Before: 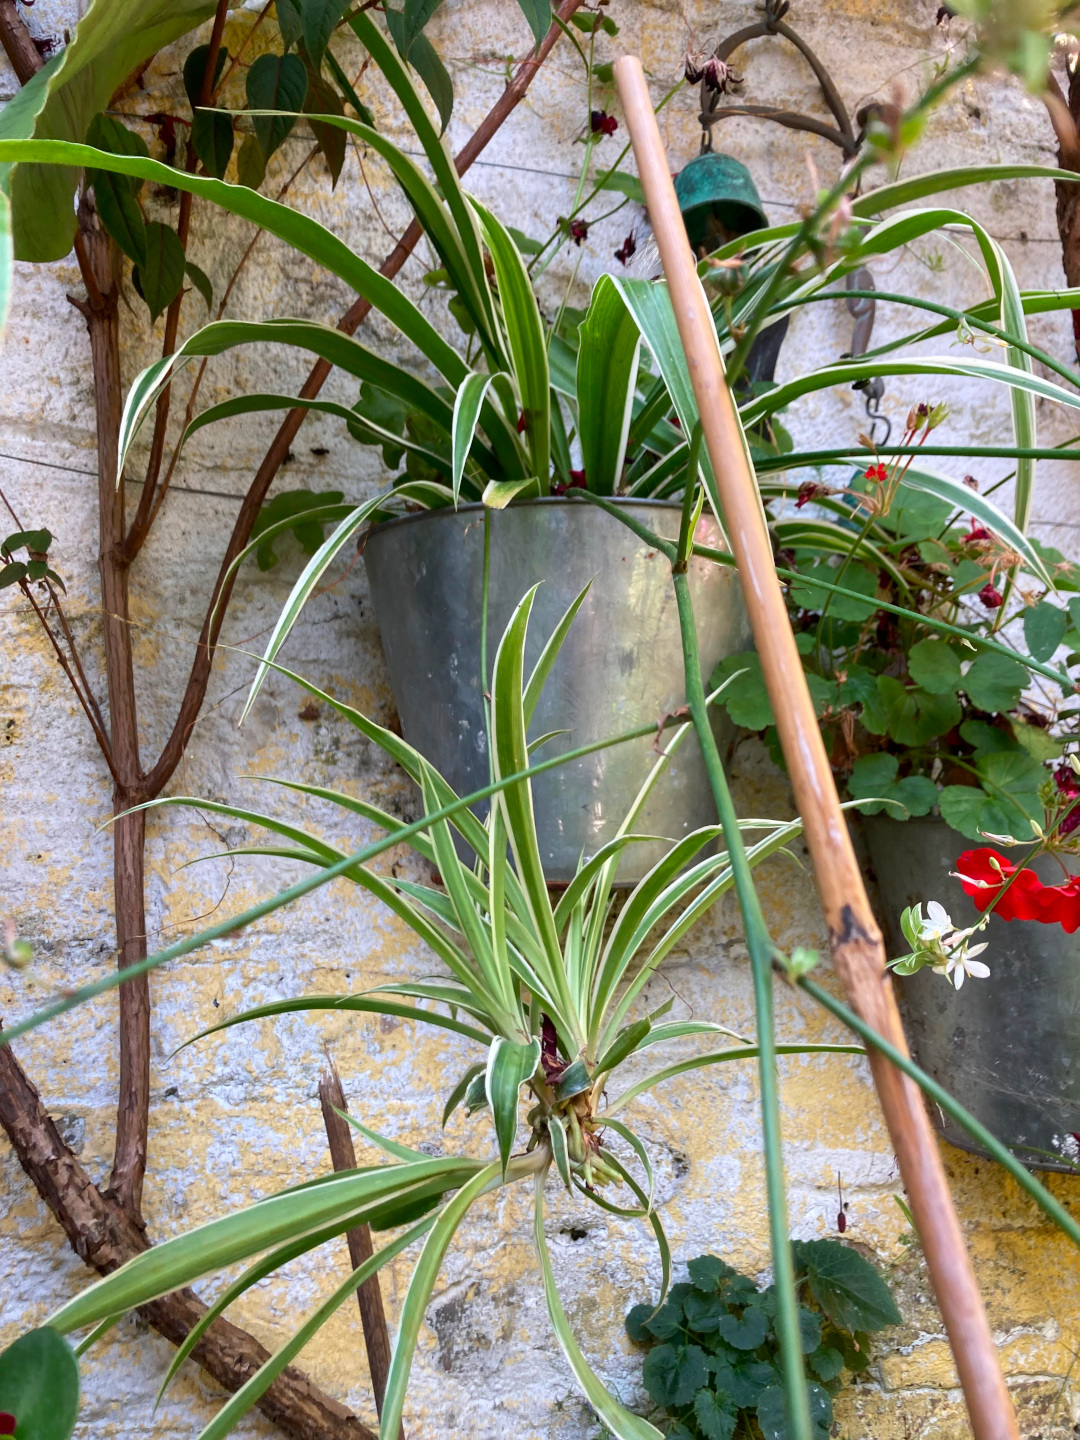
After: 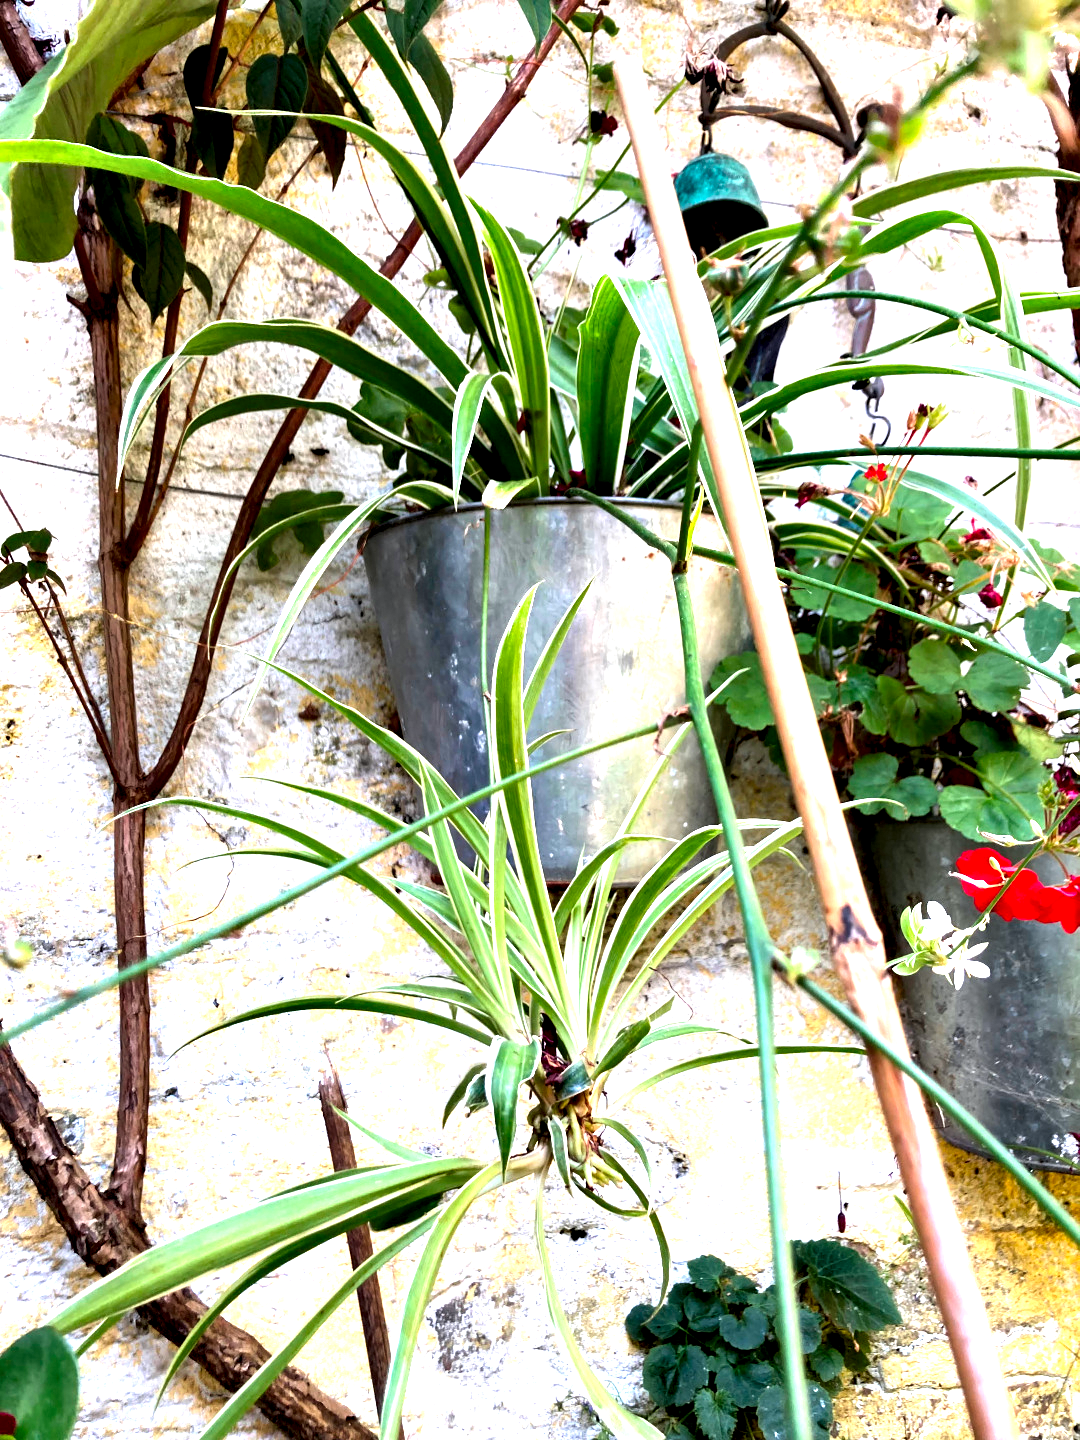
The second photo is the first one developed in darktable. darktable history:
tone equalizer: -8 EV -0.713 EV, -7 EV -0.721 EV, -6 EV -0.605 EV, -5 EV -0.384 EV, -3 EV 0.367 EV, -2 EV 0.6 EV, -1 EV 0.677 EV, +0 EV 0.736 EV
contrast equalizer: octaves 7, y [[0.6 ×6], [0.55 ×6], [0 ×6], [0 ×6], [0 ×6]]
exposure: black level correction -0.002, exposure 0.542 EV, compensate highlight preservation false
